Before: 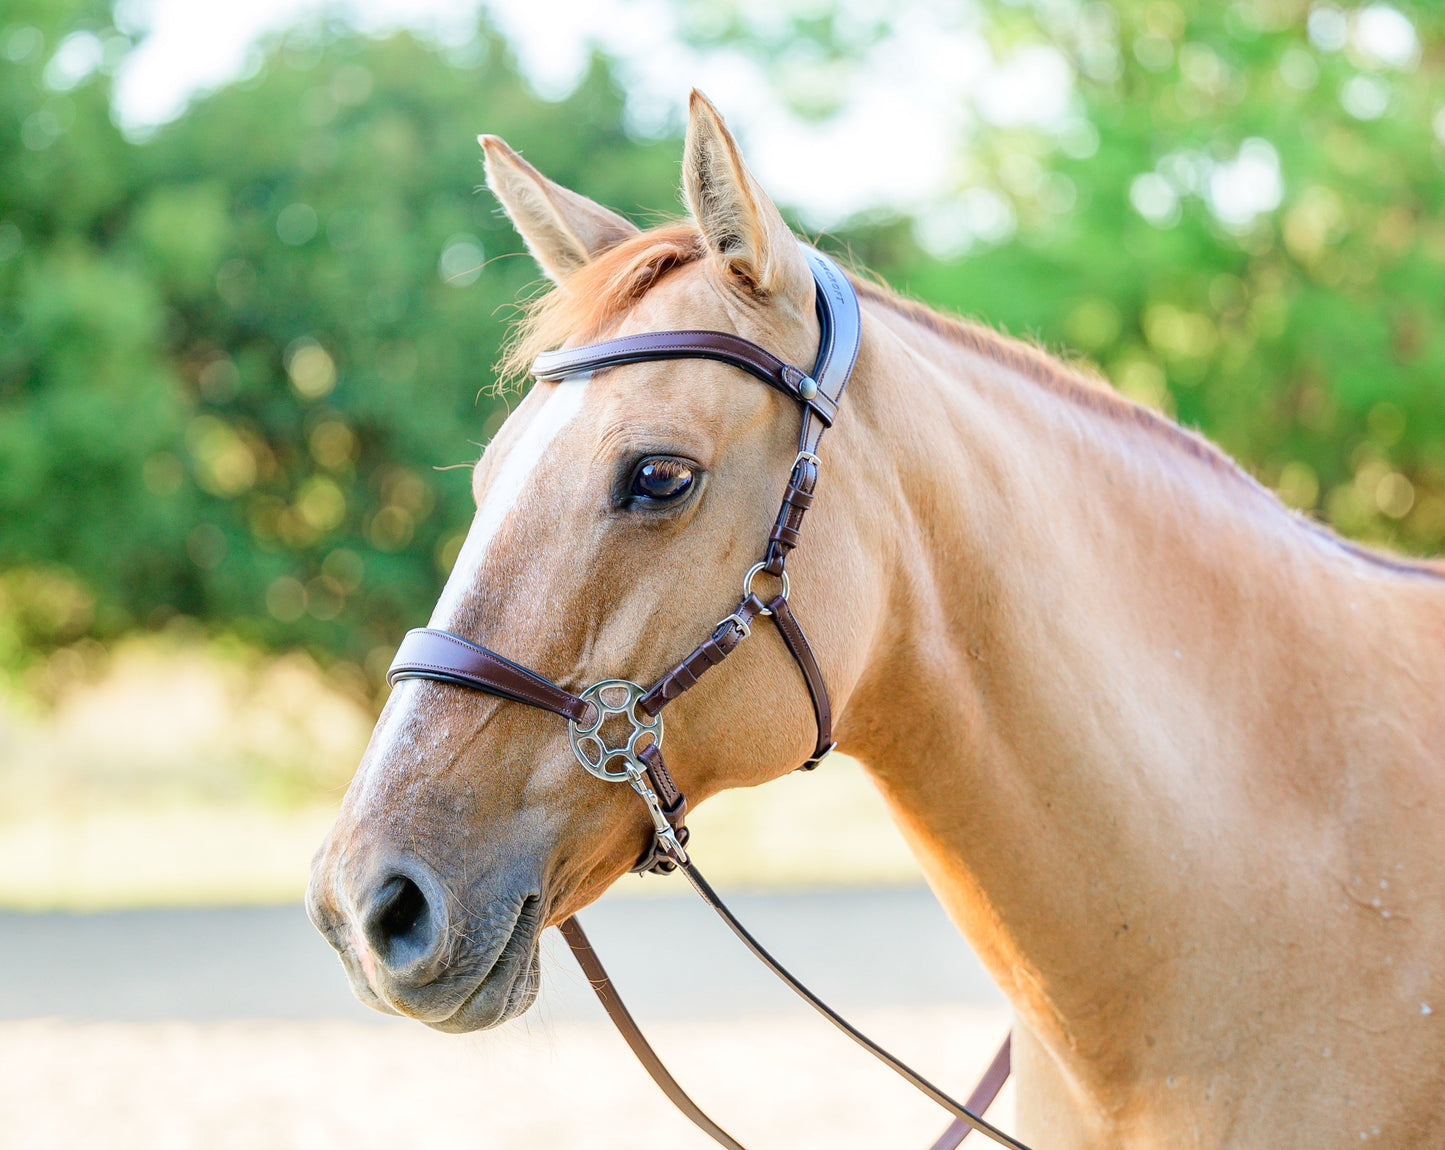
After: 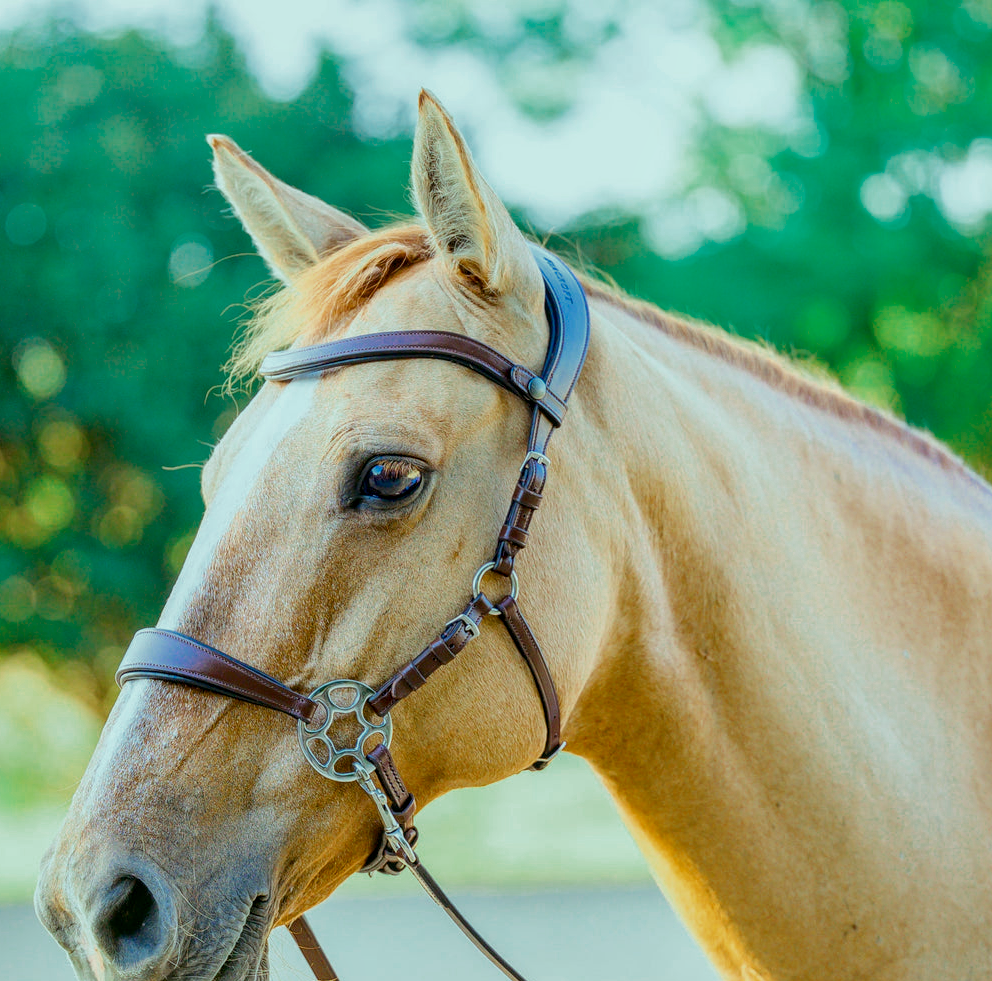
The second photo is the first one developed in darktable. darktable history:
color zones: curves: ch0 [(0, 0.5) (0.125, 0.4) (0.25, 0.5) (0.375, 0.4) (0.5, 0.4) (0.625, 0.35) (0.75, 0.35) (0.875, 0.5)]; ch1 [(0, 0.35) (0.125, 0.45) (0.25, 0.35) (0.375, 0.35) (0.5, 0.35) (0.625, 0.35) (0.75, 0.45) (0.875, 0.35)]; ch2 [(0, 0.6) (0.125, 0.5) (0.25, 0.5) (0.375, 0.6) (0.5, 0.6) (0.625, 0.5) (0.75, 0.5) (0.875, 0.5)]
color correction: highlights a* 4.33, highlights b* 4.93, shadows a* -7.51, shadows b* 4.96
crop: left 18.791%, right 12.198%, bottom 13.969%
color balance rgb: power › luminance -3.666%, power › chroma 0.567%, power › hue 41.38°, highlights gain › chroma 4.122%, highlights gain › hue 200.71°, linear chroma grading › shadows -9.718%, linear chroma grading › global chroma 20.316%, perceptual saturation grading › global saturation 25.832%, contrast -10.261%
local contrast: on, module defaults
